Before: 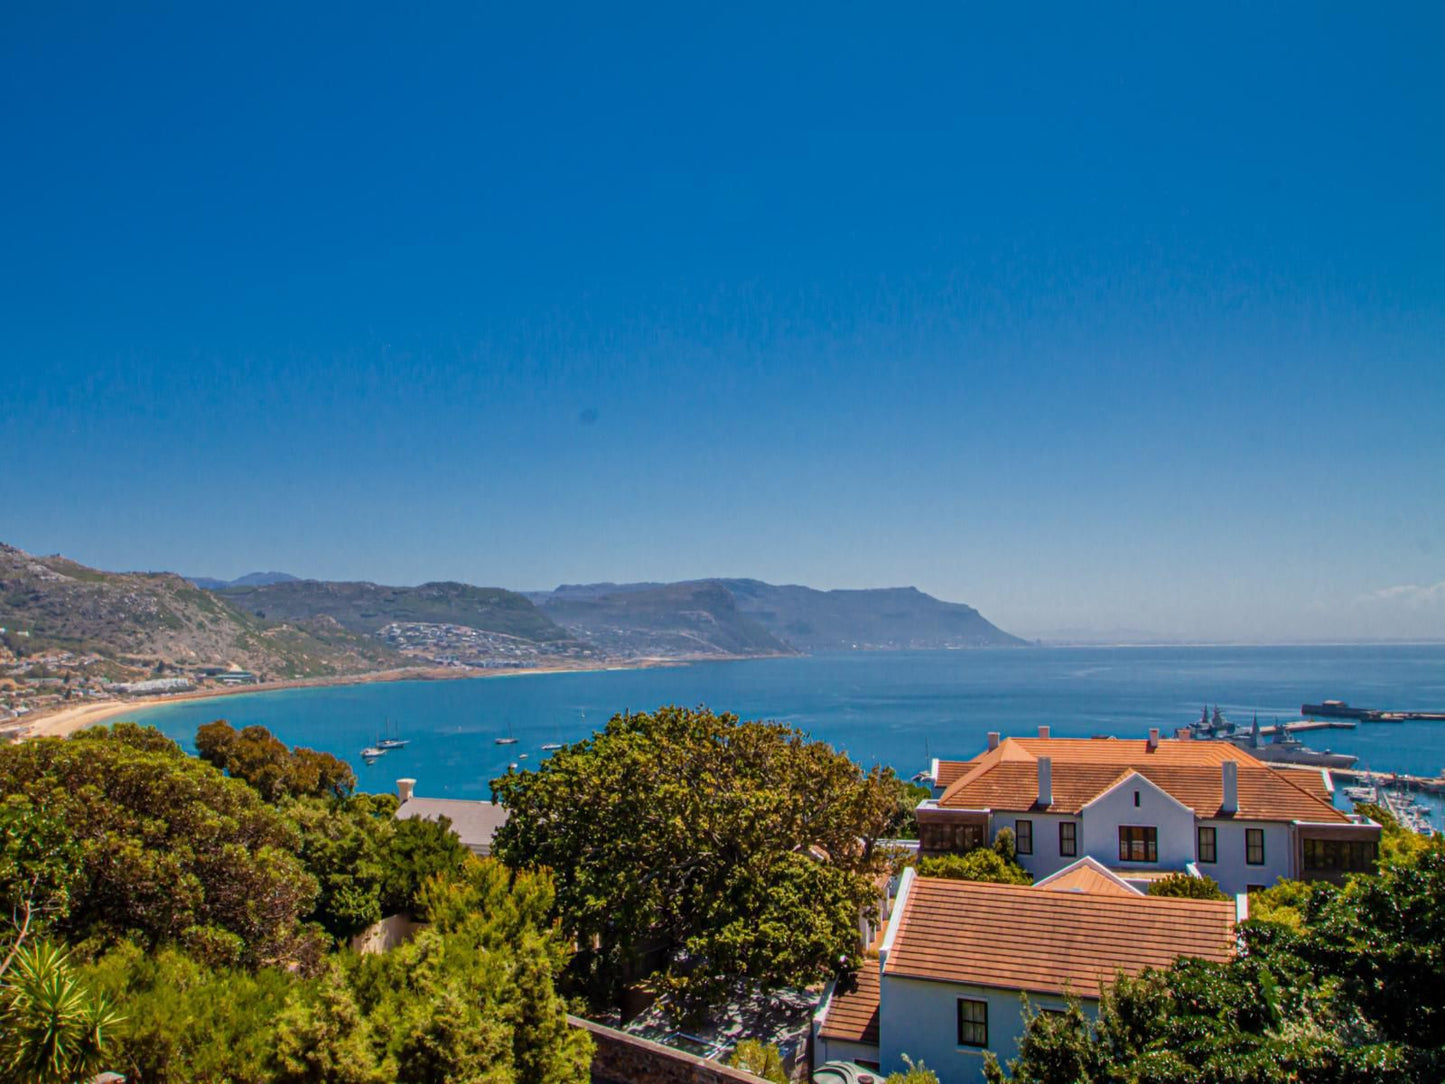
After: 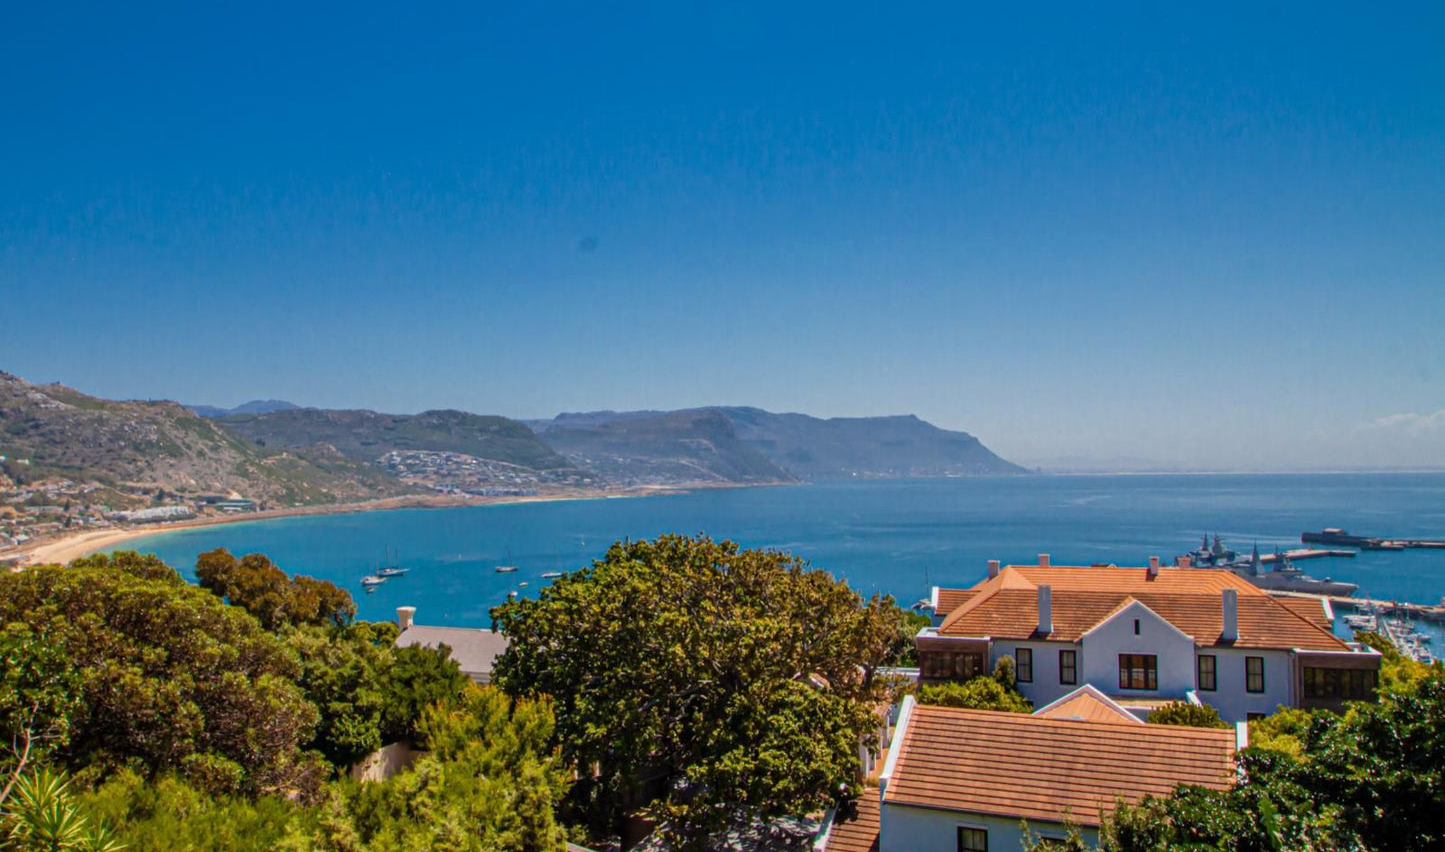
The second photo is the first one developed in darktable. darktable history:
crop and rotate: top 15.932%, bottom 5.422%
tone equalizer: -8 EV 0.034 EV
